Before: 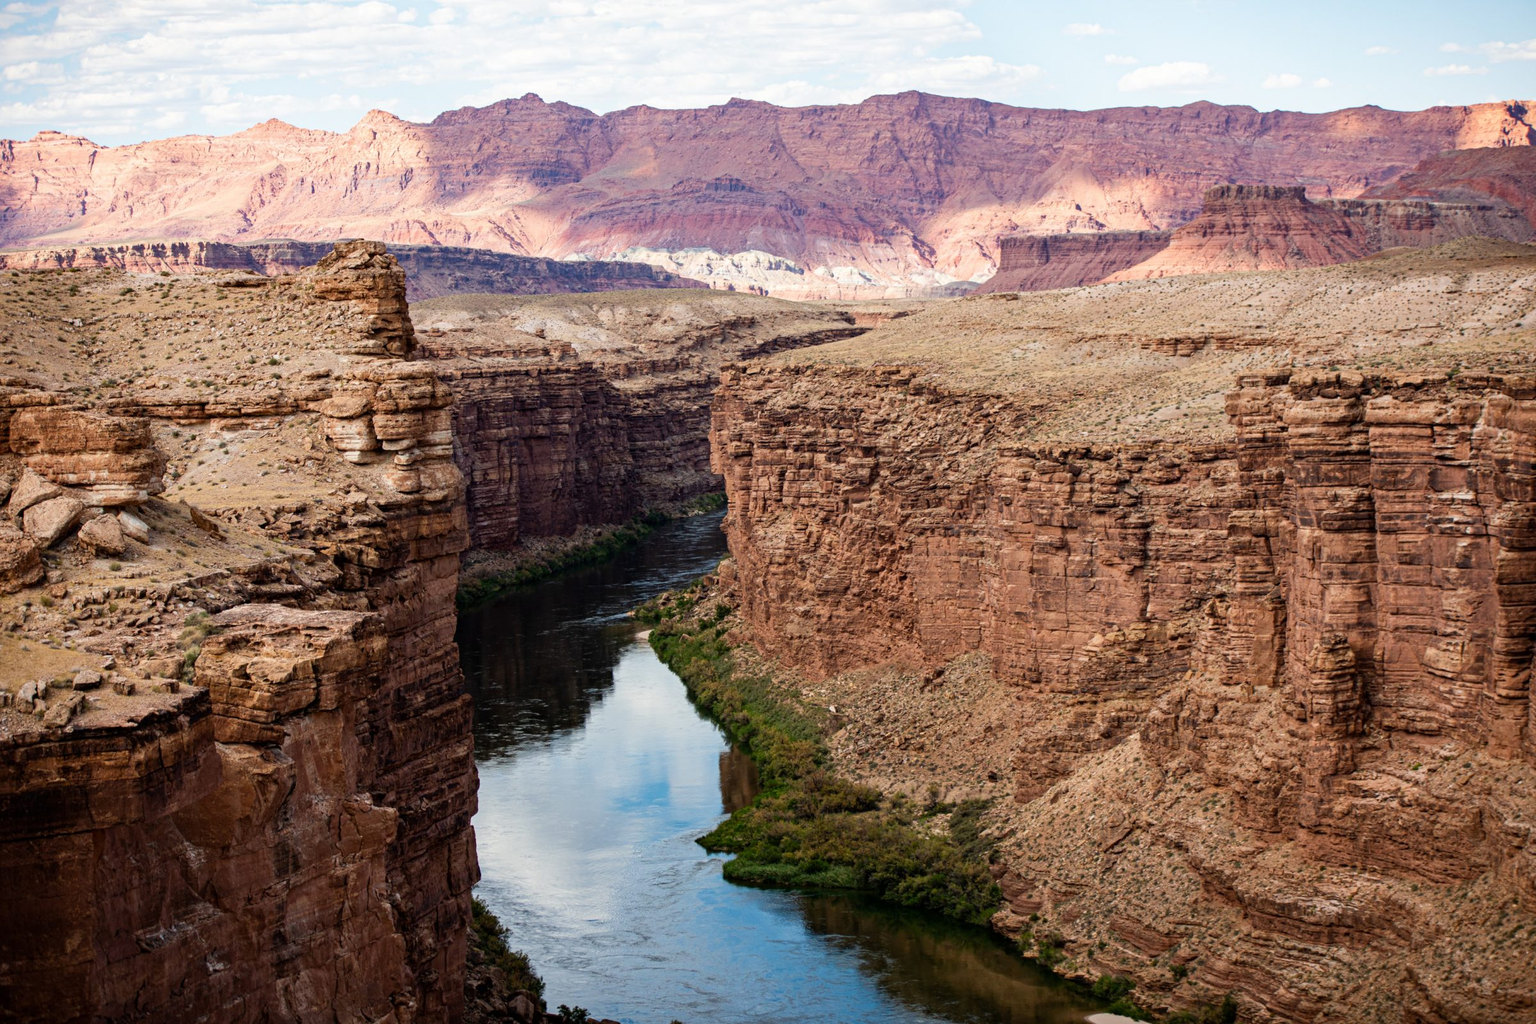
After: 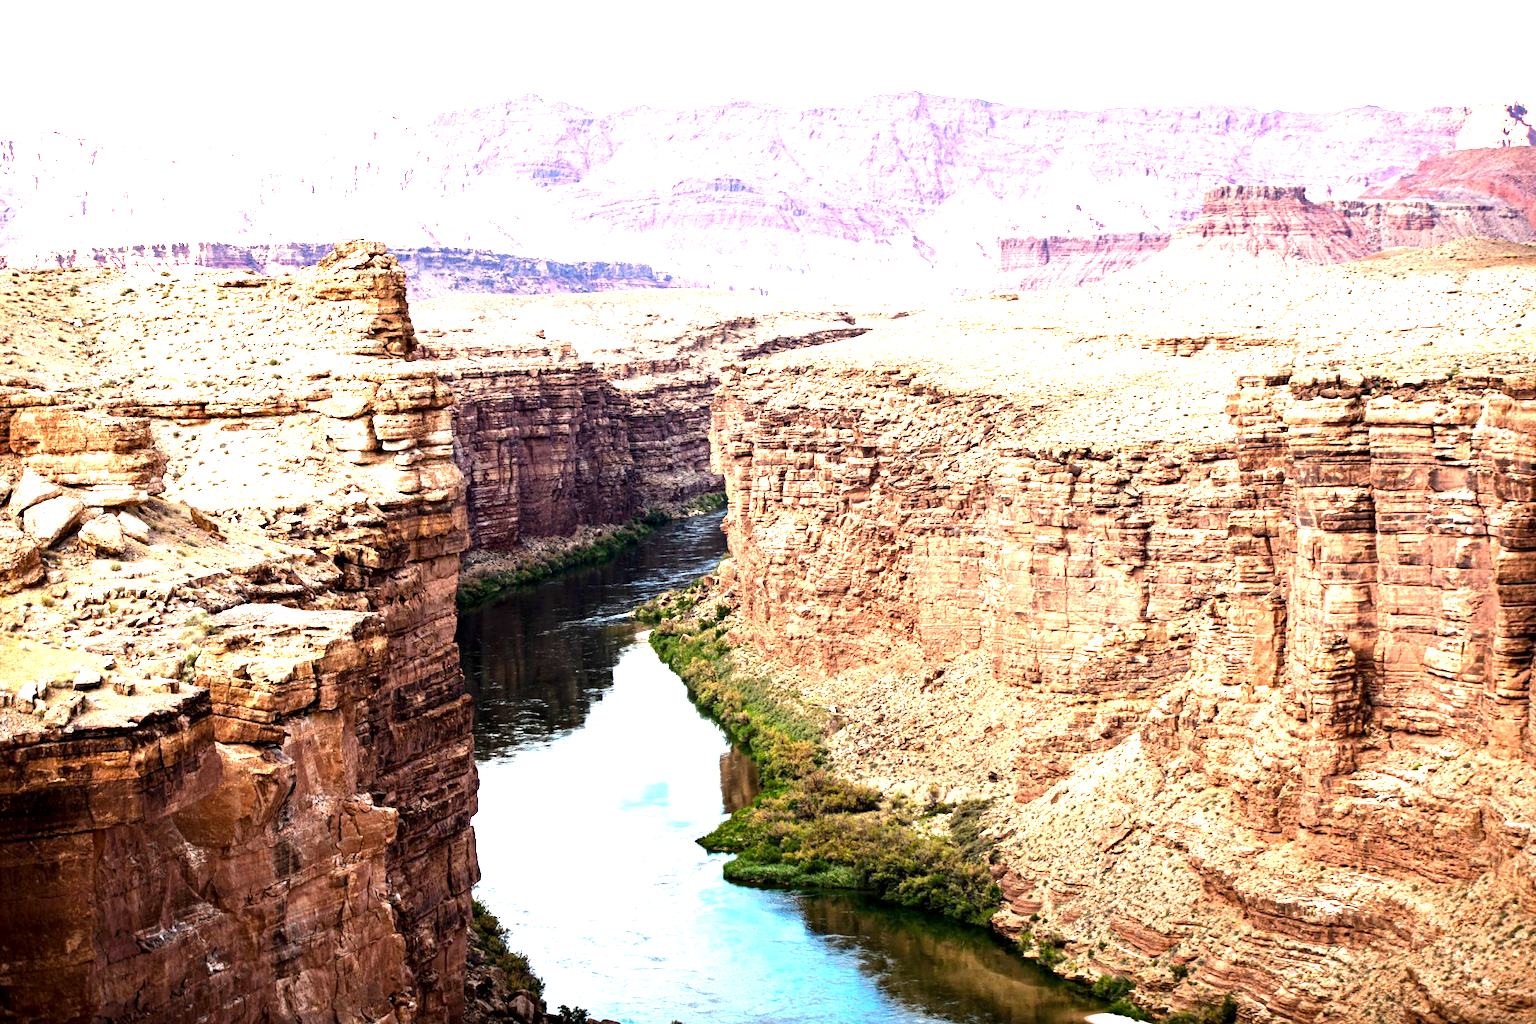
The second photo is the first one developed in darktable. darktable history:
exposure: black level correction 0.001, exposure 1.84 EV, compensate highlight preservation false
tone equalizer: -8 EV -0.417 EV, -7 EV -0.389 EV, -6 EV -0.333 EV, -5 EV -0.222 EV, -3 EV 0.222 EV, -2 EV 0.333 EV, -1 EV 0.389 EV, +0 EV 0.417 EV, edges refinement/feathering 500, mask exposure compensation -1.57 EV, preserve details no
